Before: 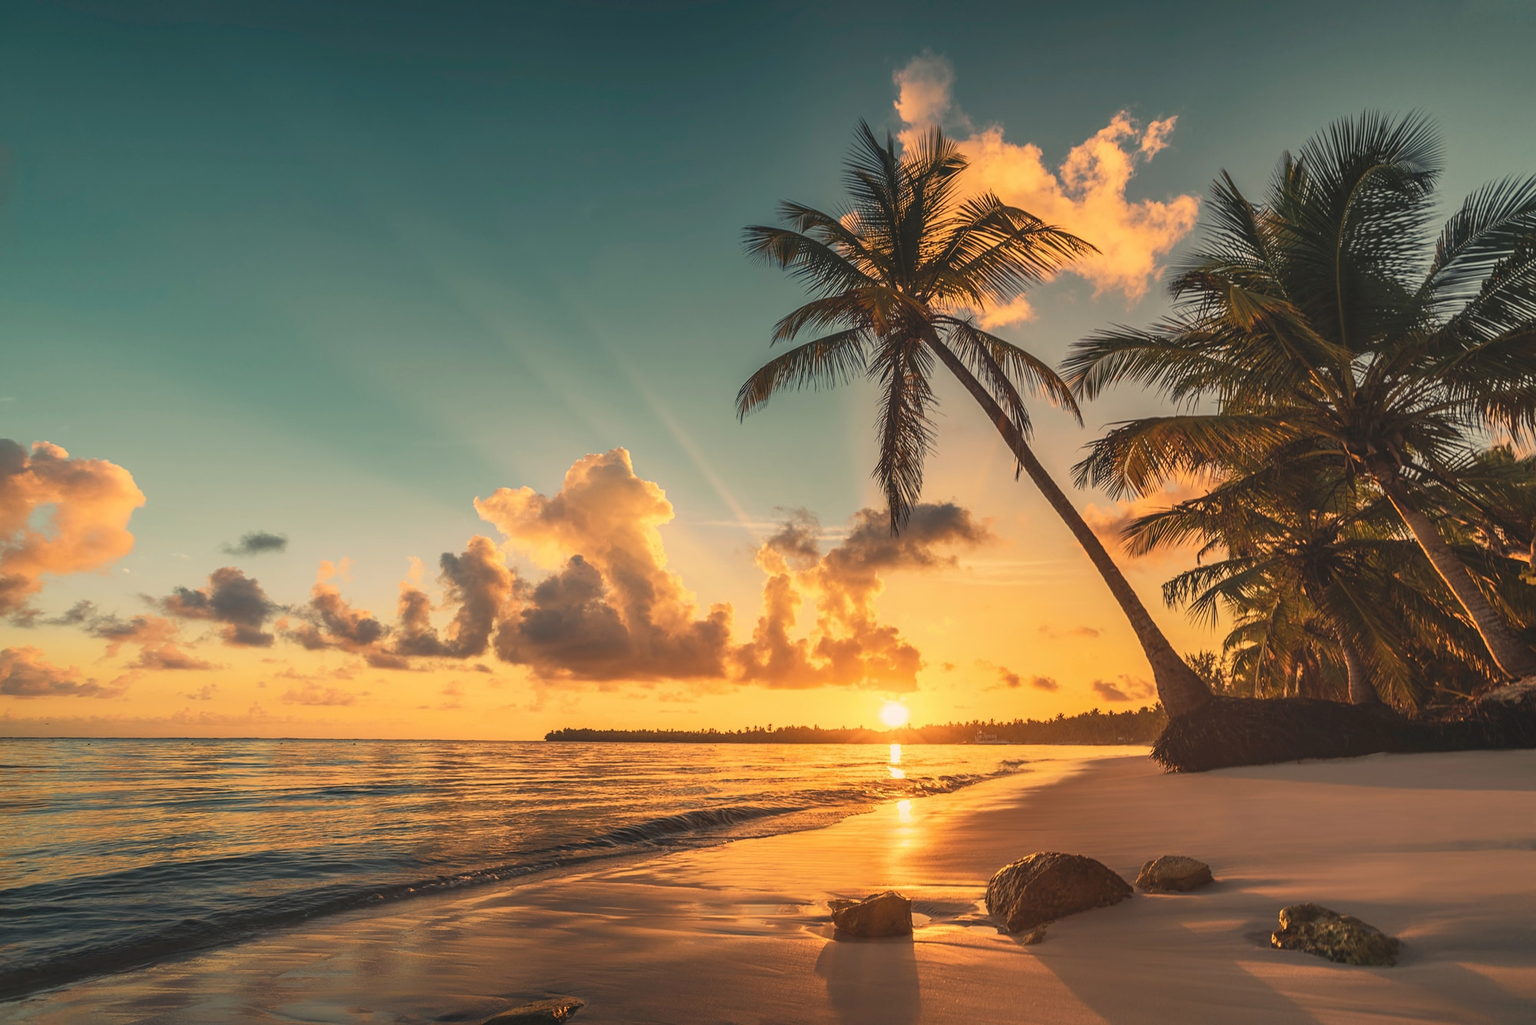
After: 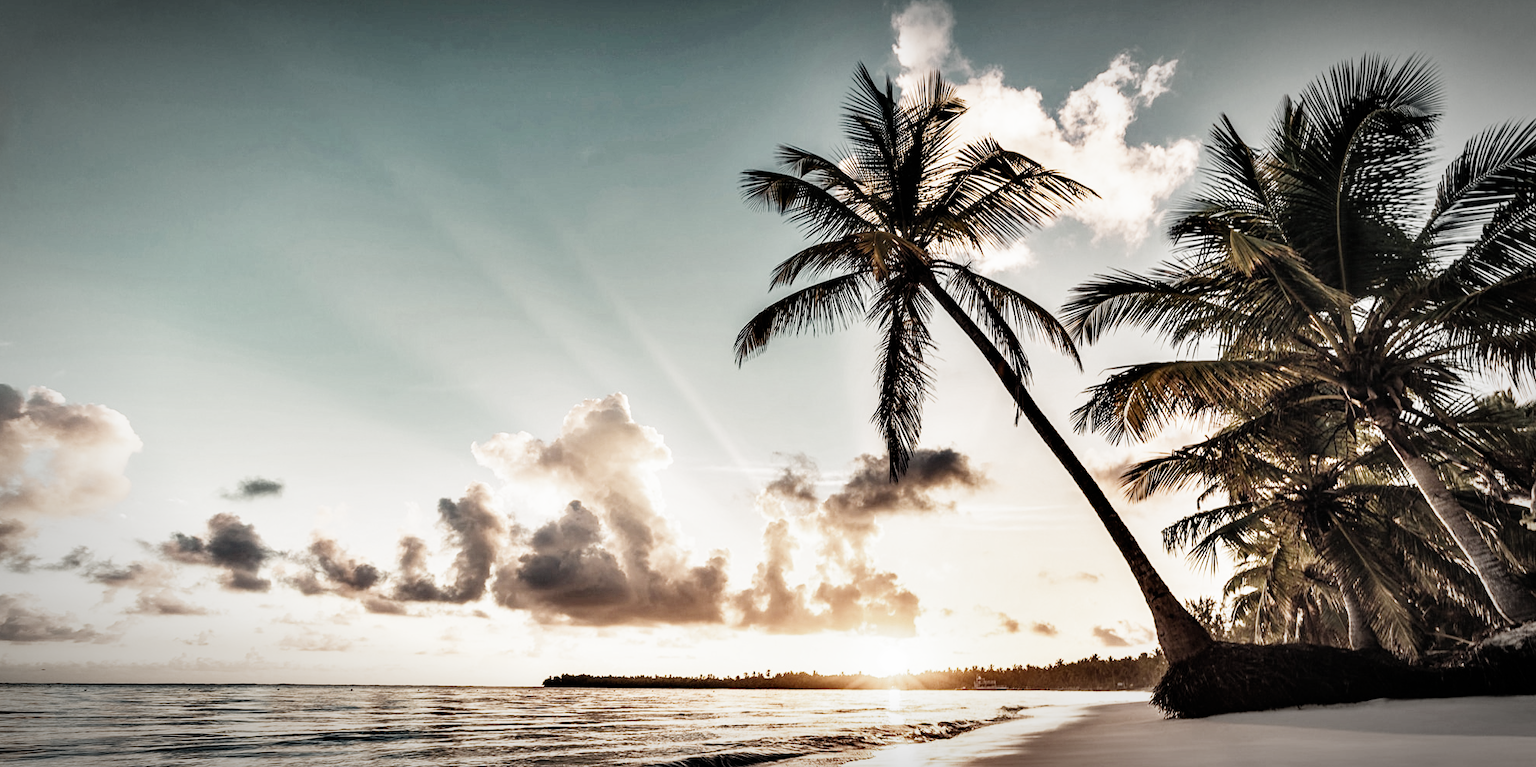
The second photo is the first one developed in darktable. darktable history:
levels: mode automatic
vignetting: brightness -0.575, automatic ratio true
crop: left 0.292%, top 5.491%, bottom 19.776%
contrast equalizer: octaves 7, y [[0.627 ×6], [0.563 ×6], [0 ×6], [0 ×6], [0 ×6]]
filmic rgb: black relative exposure -5.04 EV, white relative exposure 4 EV, hardness 2.88, contrast 1.301, highlights saturation mix -29.98%, preserve chrominance no, color science v4 (2020)
exposure: black level correction 0, exposure 1.106 EV, compensate exposure bias true, compensate highlight preservation false
